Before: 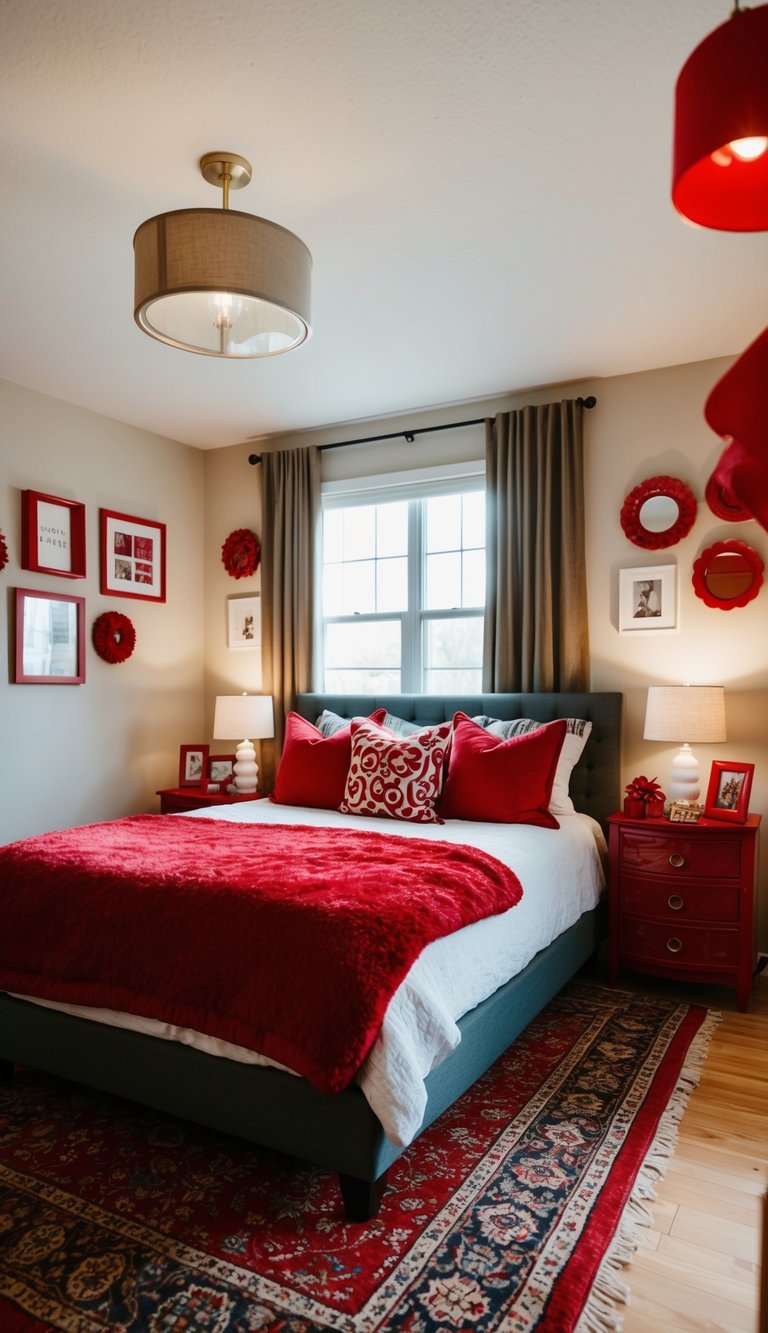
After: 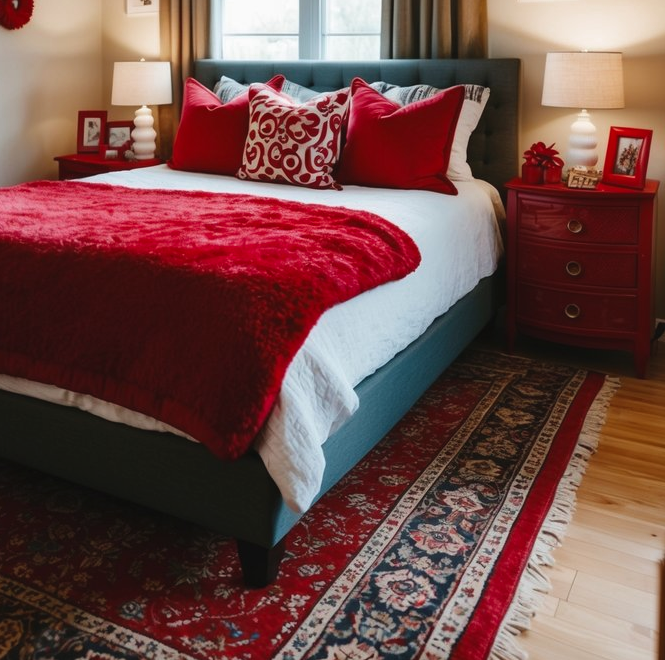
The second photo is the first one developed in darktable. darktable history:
color zones: curves: ch0 [(0, 0.444) (0.143, 0.442) (0.286, 0.441) (0.429, 0.441) (0.571, 0.441) (0.714, 0.441) (0.857, 0.442) (1, 0.444)]
crop and rotate: left 13.302%, top 47.609%, bottom 2.848%
exposure: black level correction -0.003, exposure 0.047 EV, compensate exposure bias true, compensate highlight preservation false
